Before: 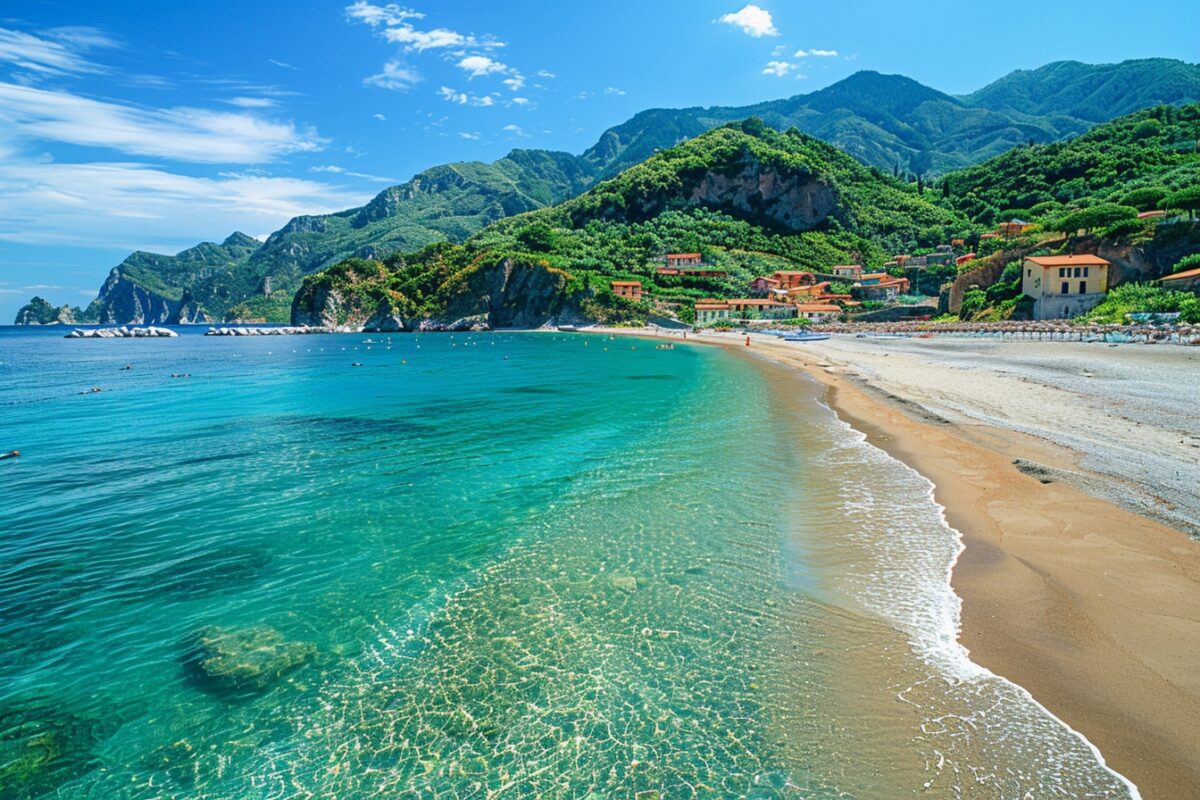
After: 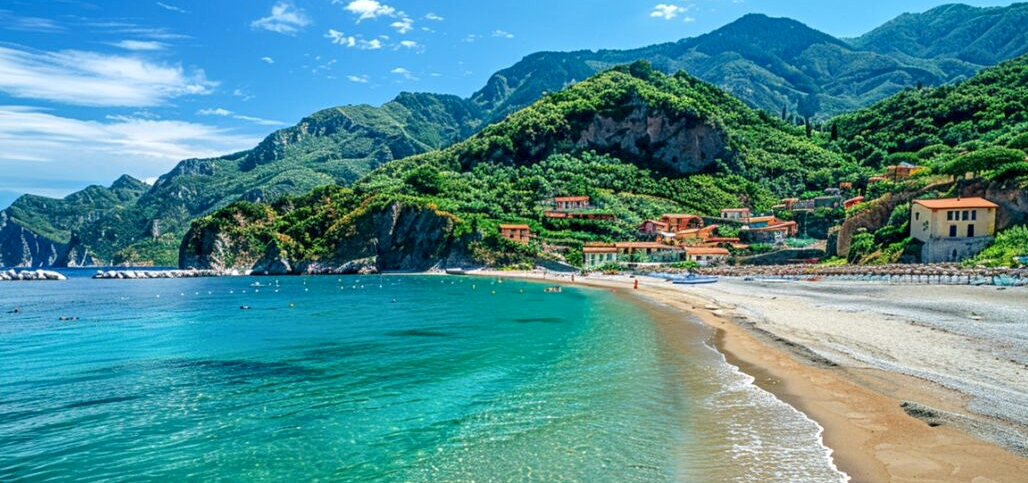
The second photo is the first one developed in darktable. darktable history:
contrast equalizer: octaves 7, y [[0.6 ×6], [0.55 ×6], [0 ×6], [0 ×6], [0 ×6]], mix 0.15
crop and rotate: left 9.345%, top 7.22%, right 4.982%, bottom 32.331%
shadows and highlights: shadows 25, highlights -25
local contrast: detail 130%
